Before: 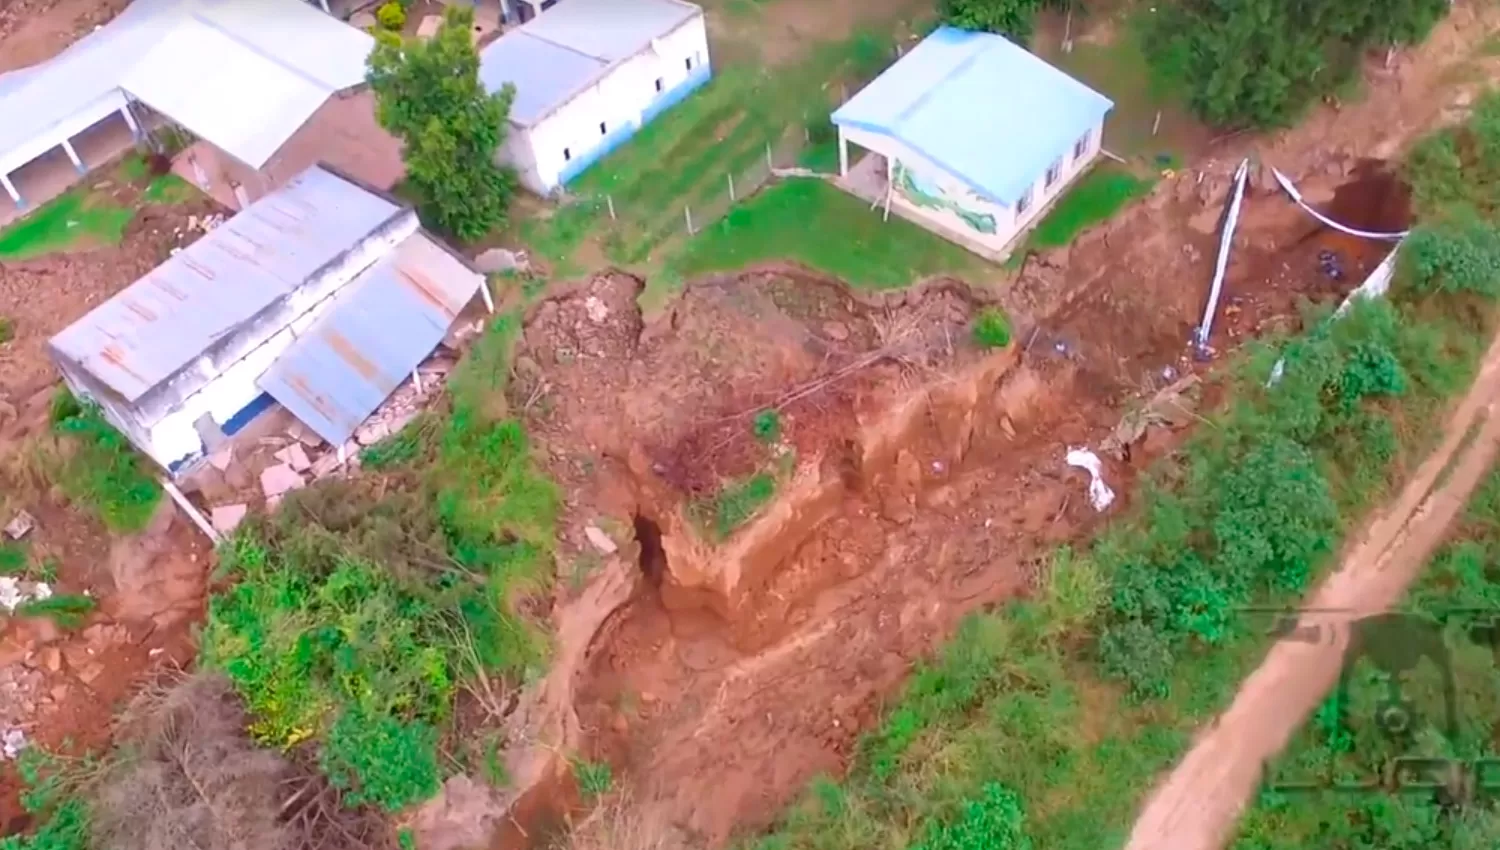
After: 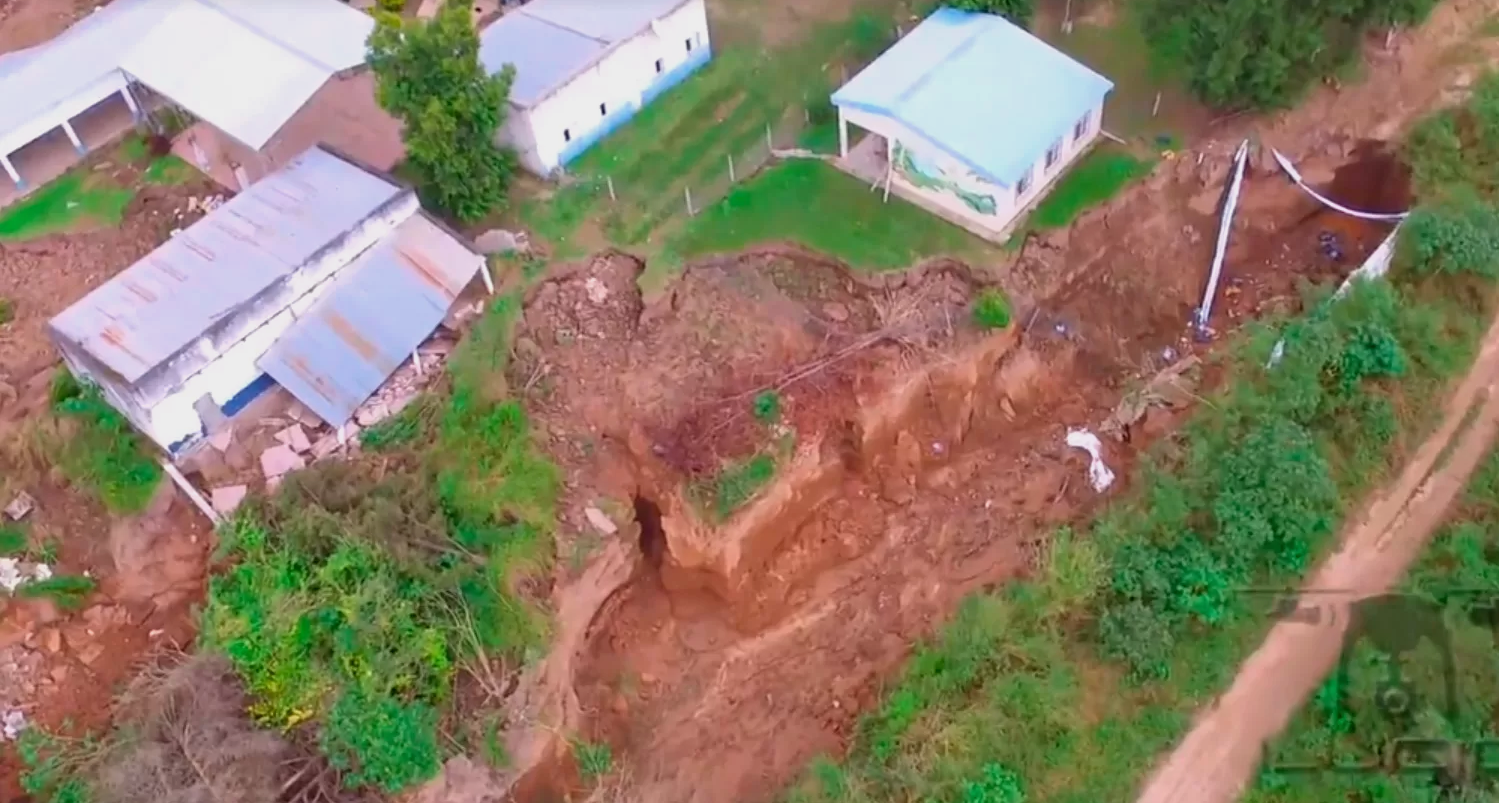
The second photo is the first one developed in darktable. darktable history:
crop and rotate: top 2.378%, bottom 3.106%
exposure: exposure -0.241 EV, compensate exposure bias true, compensate highlight preservation false
